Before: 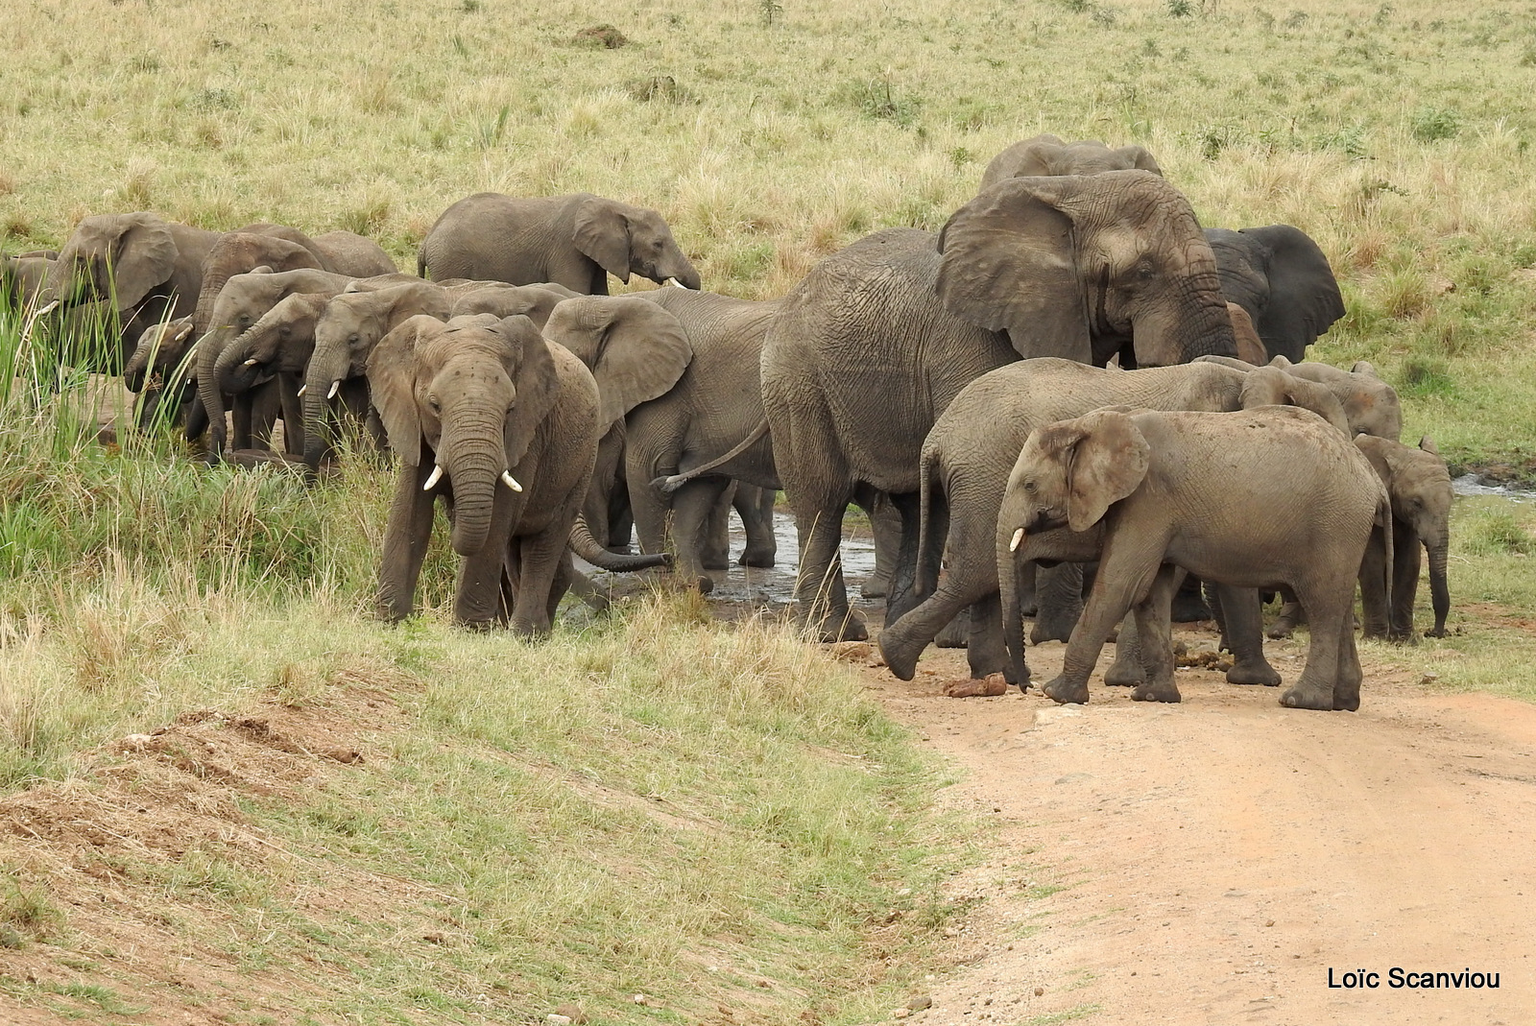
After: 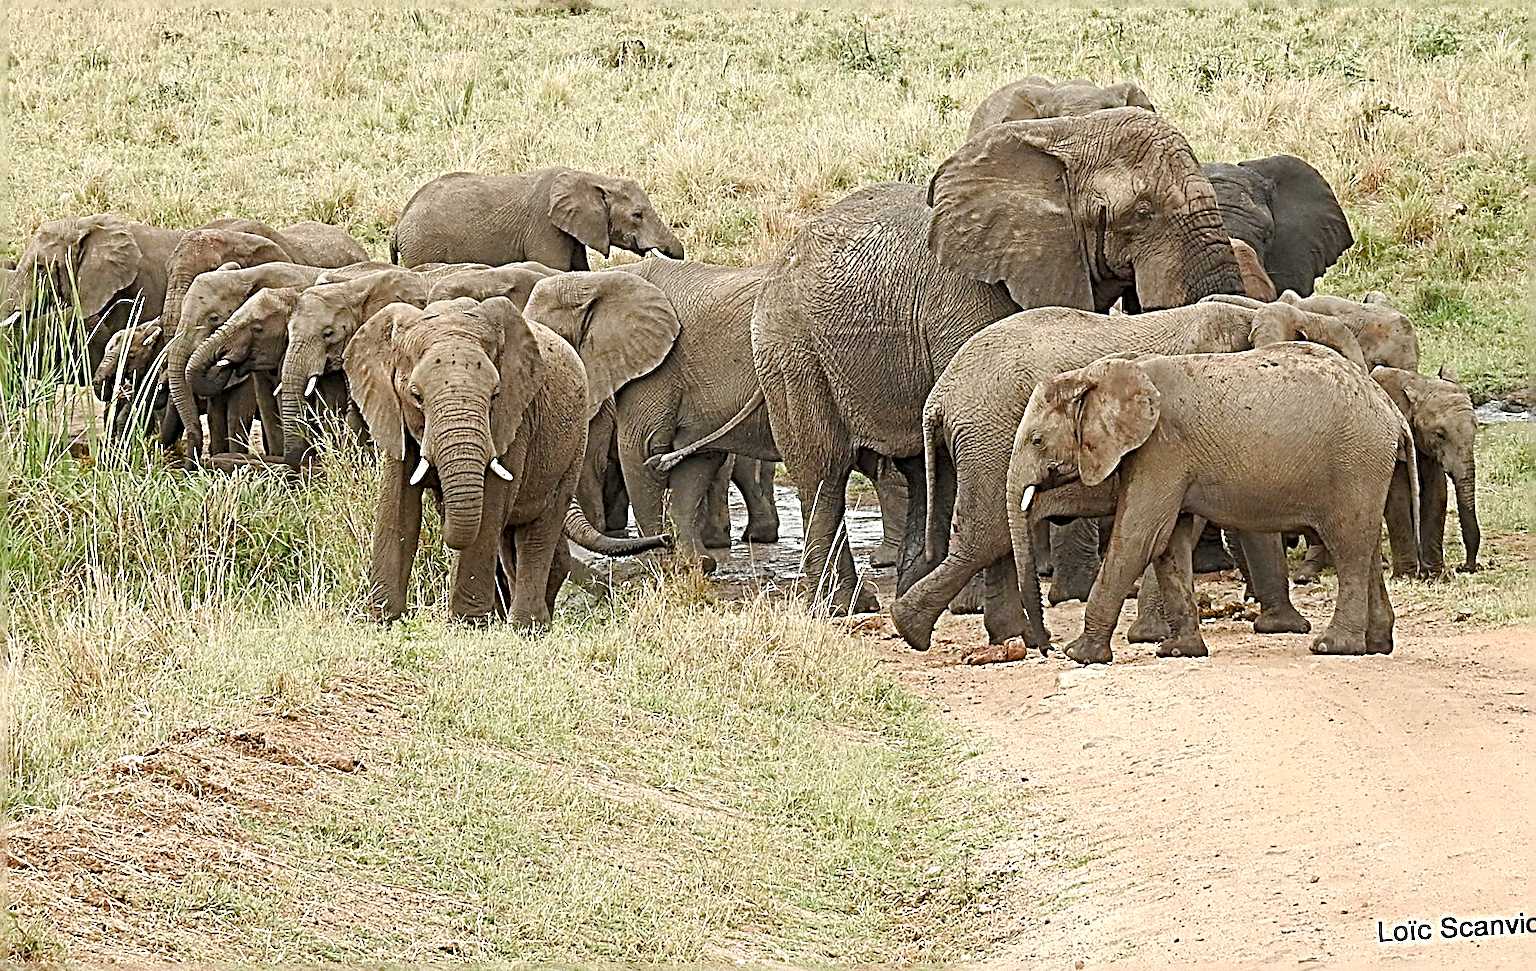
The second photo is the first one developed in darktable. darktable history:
rotate and perspective: rotation -3.52°, crop left 0.036, crop right 0.964, crop top 0.081, crop bottom 0.919
exposure: black level correction 0.001, exposure 0.5 EV, compensate exposure bias true, compensate highlight preservation false
sharpen: radius 3.158, amount 1.731
color balance rgb: shadows lift › chroma 1%, shadows lift › hue 113°, highlights gain › chroma 0.2%, highlights gain › hue 333°, perceptual saturation grading › global saturation 20%, perceptual saturation grading › highlights -50%, perceptual saturation grading › shadows 25%, contrast -10%
